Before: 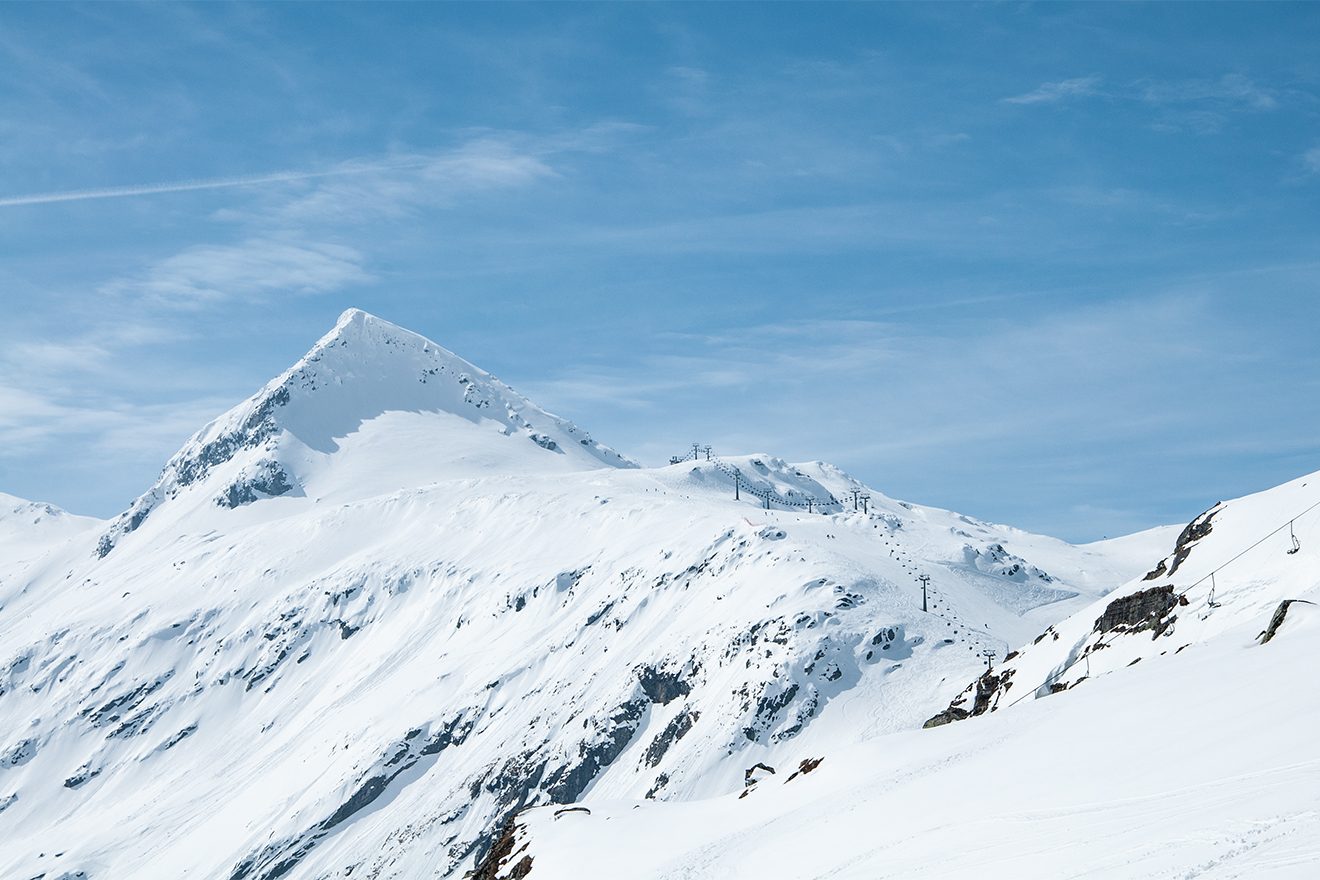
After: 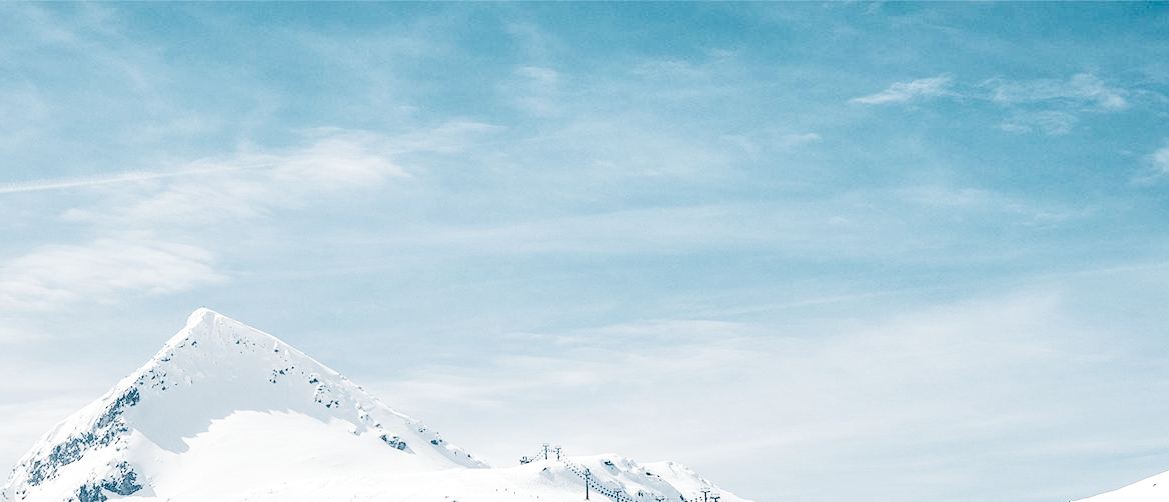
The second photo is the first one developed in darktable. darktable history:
crop and rotate: left 11.385%, bottom 42.862%
exposure: black level correction 0.011, exposure 1.076 EV, compensate highlight preservation false
contrast equalizer: octaves 7, y [[0.5, 0.488, 0.462, 0.461, 0.491, 0.5], [0.5 ×6], [0.5 ×6], [0 ×6], [0 ×6]]
local contrast: on, module defaults
color balance rgb: linear chroma grading › global chroma -1.138%, perceptual saturation grading › global saturation 43.208%
filmic rgb: black relative exposure -5.05 EV, white relative exposure 3.5 EV, hardness 3.19, contrast 1.405, highlights saturation mix -30.15%, preserve chrominance no, color science v5 (2021), contrast in shadows safe, contrast in highlights safe
contrast brightness saturation: contrast 0.185, brightness -0.11, saturation 0.209
